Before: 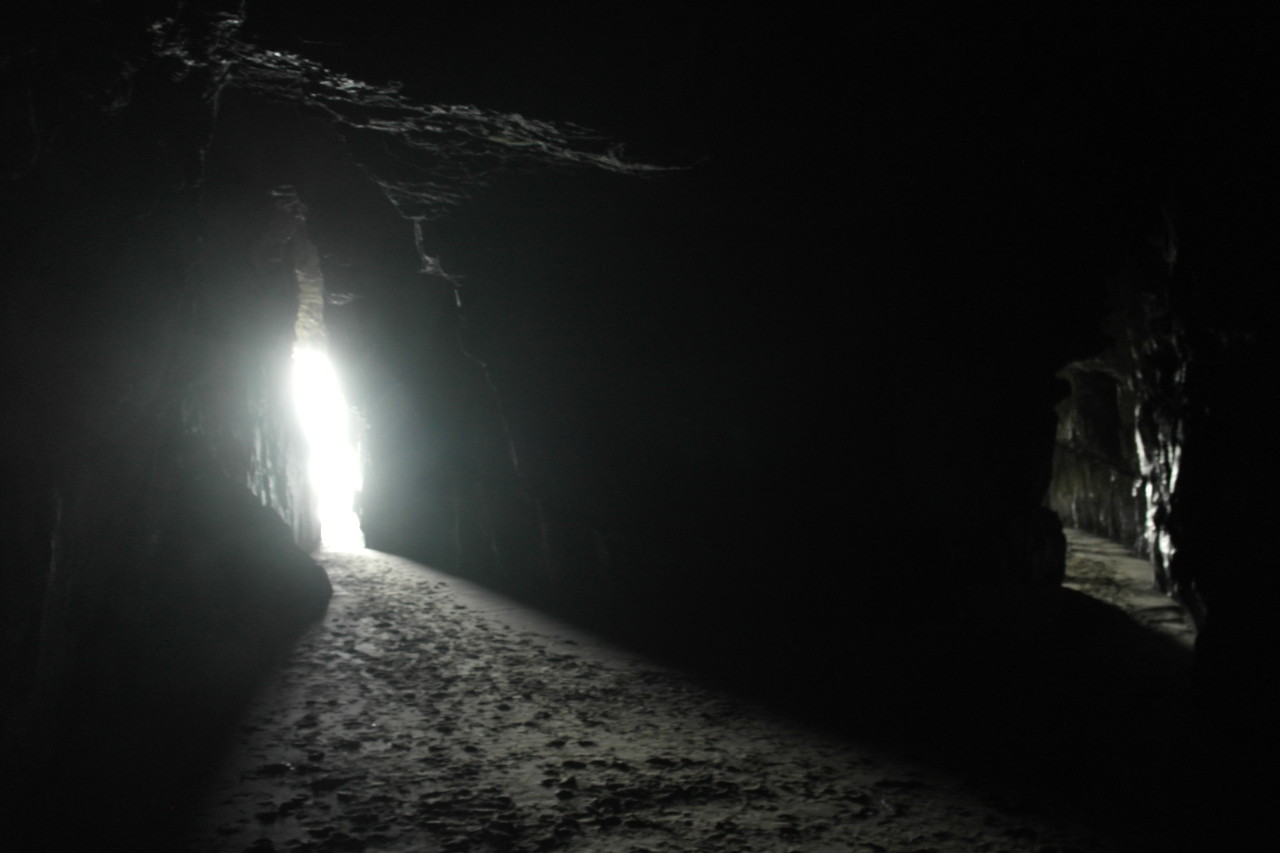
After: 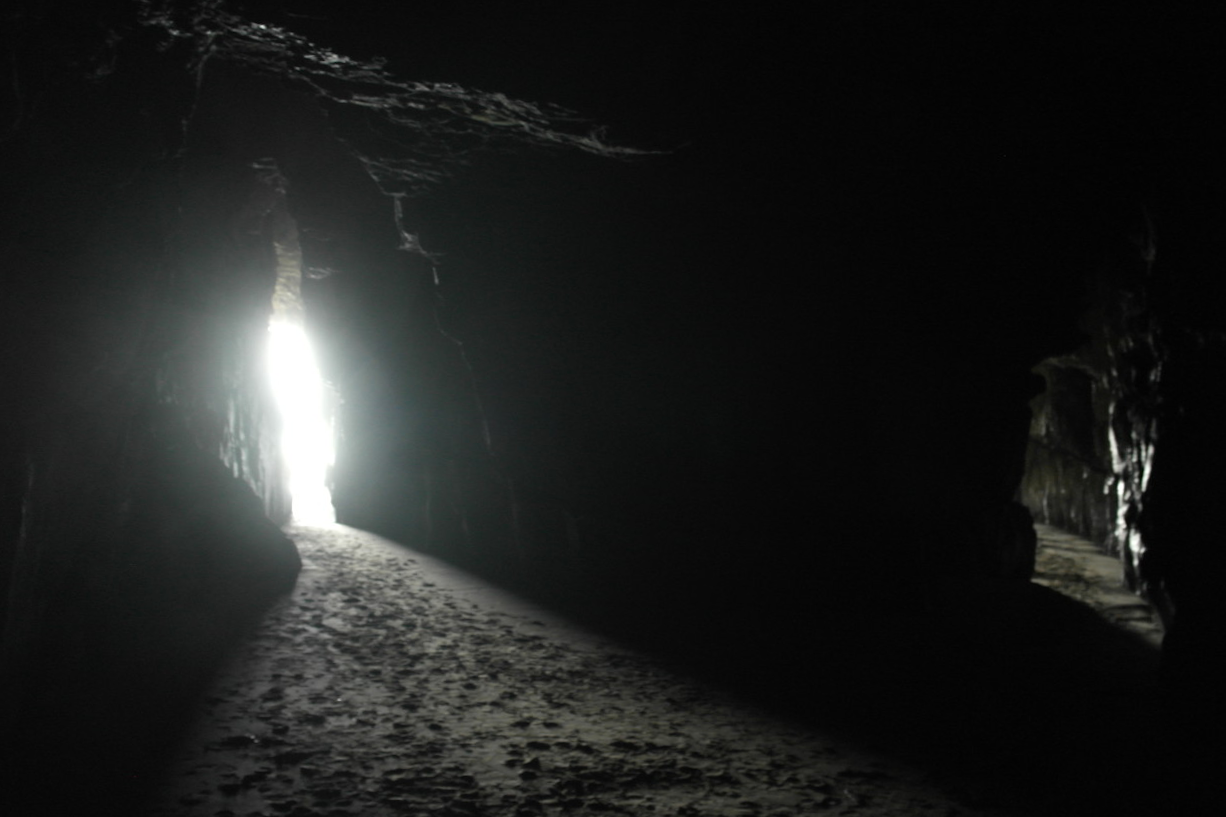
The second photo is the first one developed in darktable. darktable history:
color zones: curves: ch2 [(0, 0.5) (0.143, 0.5) (0.286, 0.416) (0.429, 0.5) (0.571, 0.5) (0.714, 0.5) (0.857, 0.5) (1, 0.5)]
crop and rotate: angle -1.69°
